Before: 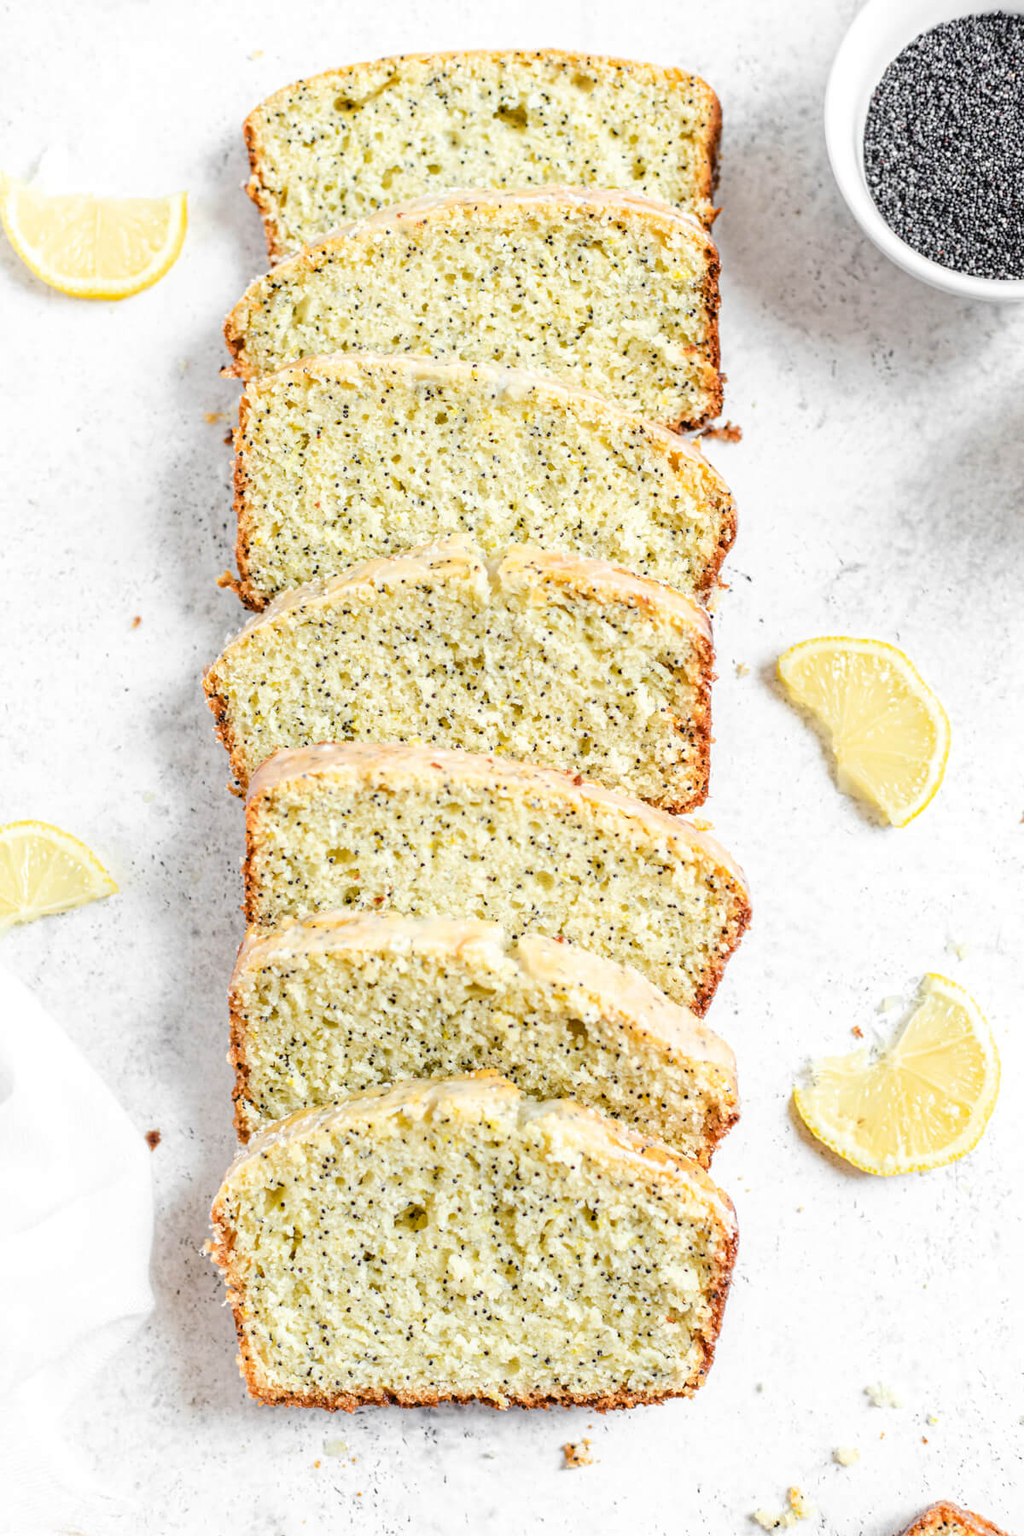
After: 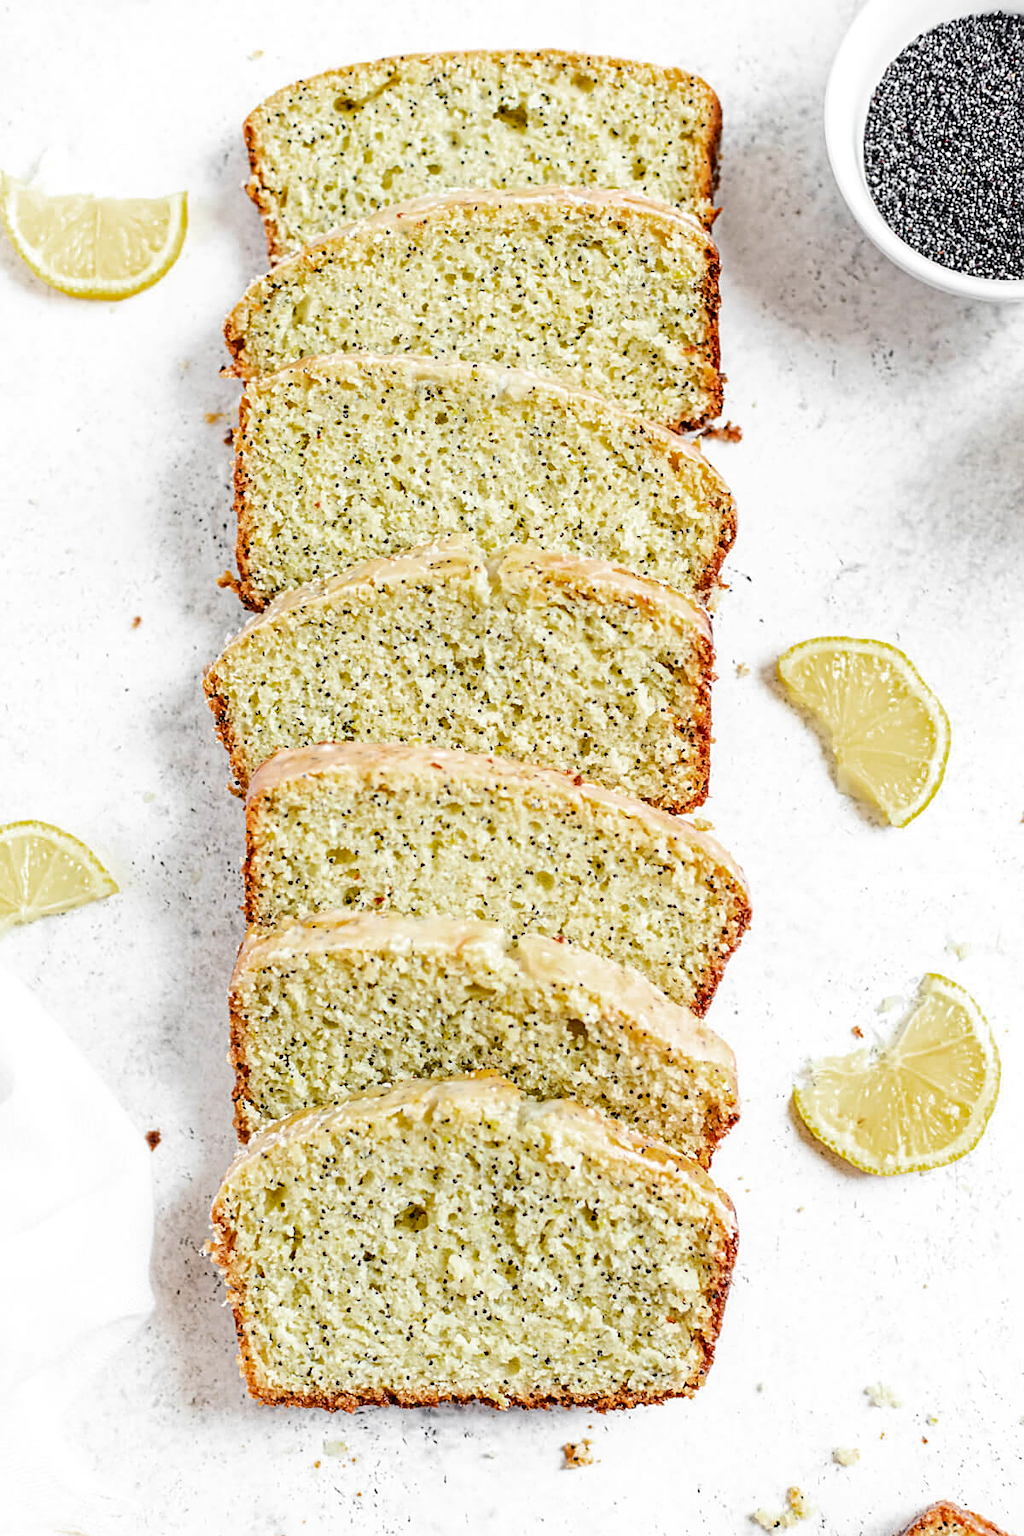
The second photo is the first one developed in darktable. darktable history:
color zones: curves: ch0 [(0, 0.425) (0.143, 0.422) (0.286, 0.42) (0.429, 0.419) (0.571, 0.419) (0.714, 0.42) (0.857, 0.422) (1, 0.425)]
sharpen: on, module defaults
contrast brightness saturation: contrast 0.15, brightness -0.01, saturation 0.1
